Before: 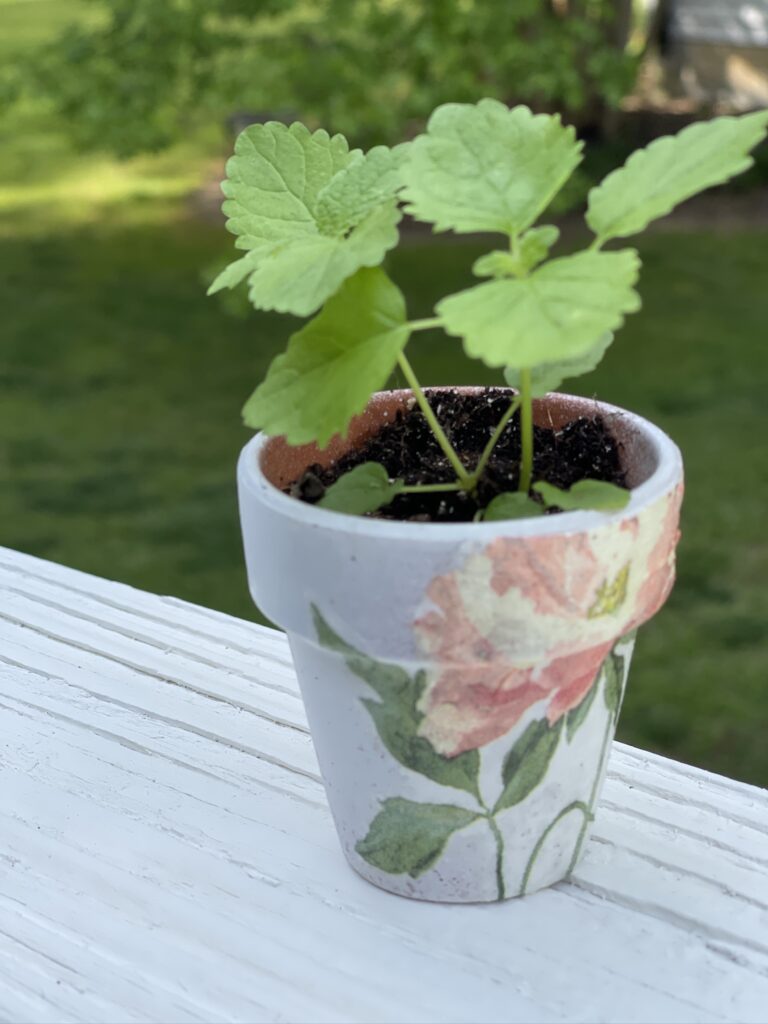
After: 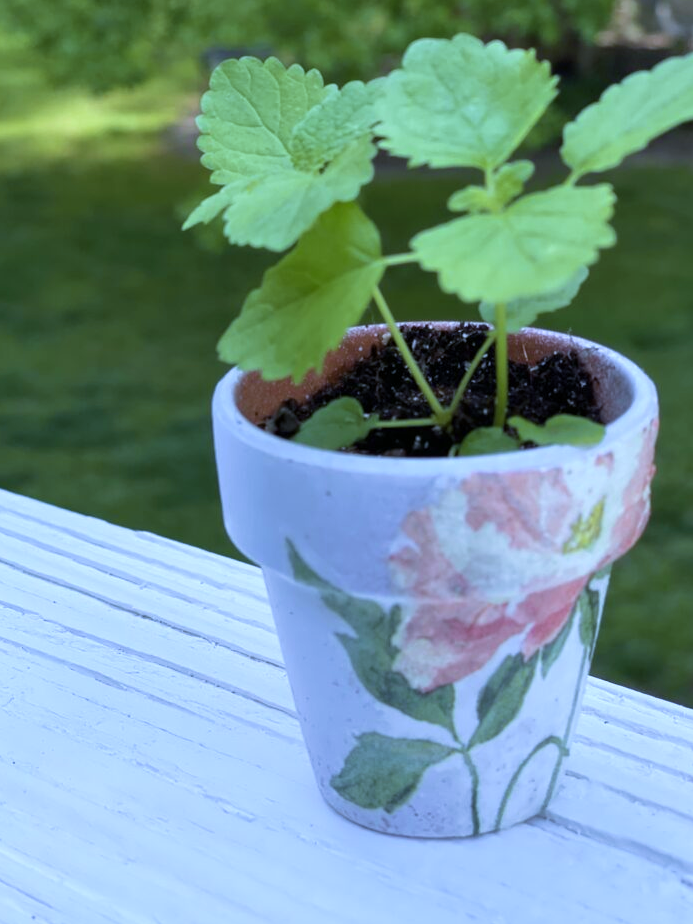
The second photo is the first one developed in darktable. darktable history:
velvia: on, module defaults
crop: left 3.305%, top 6.436%, right 6.389%, bottom 3.258%
white balance: red 0.871, blue 1.249
